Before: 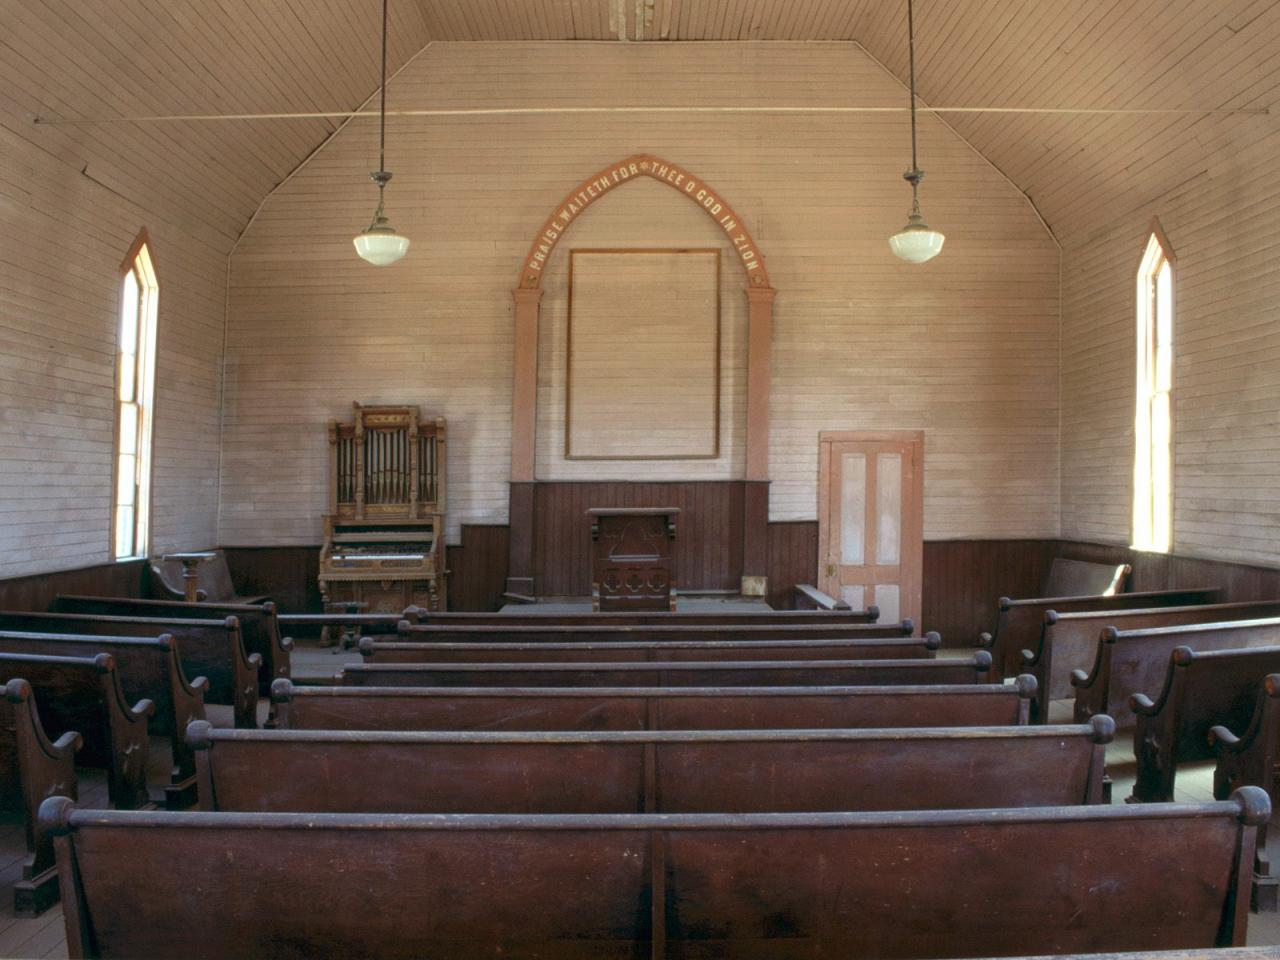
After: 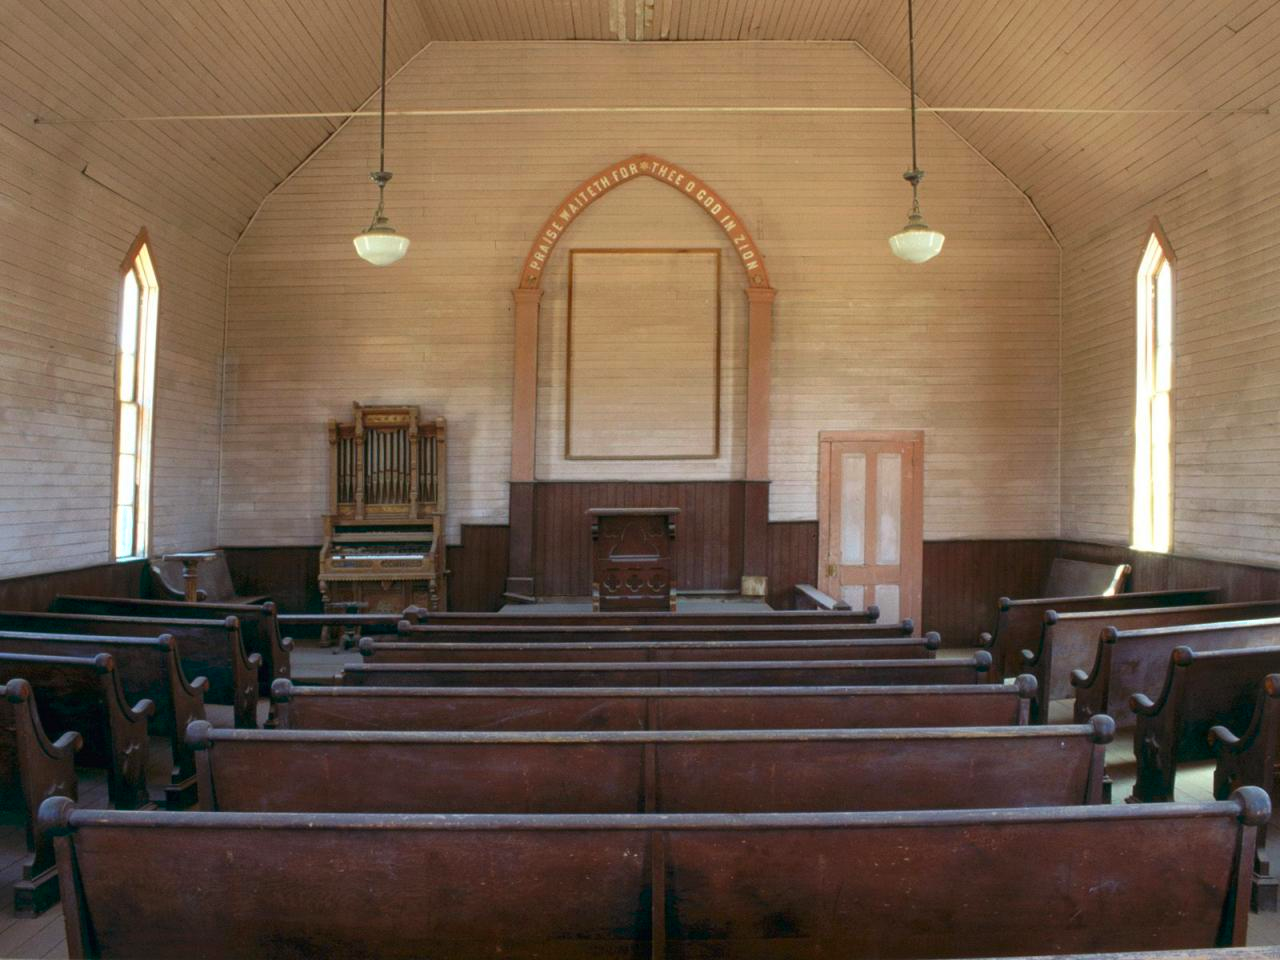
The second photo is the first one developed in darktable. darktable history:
color zones: curves: ch0 [(0.25, 0.5) (0.423, 0.5) (0.443, 0.5) (0.521, 0.756) (0.568, 0.5) (0.576, 0.5) (0.75, 0.5)]; ch1 [(0.25, 0.5) (0.423, 0.5) (0.443, 0.5) (0.539, 0.873) (0.624, 0.565) (0.631, 0.5) (0.75, 0.5)]
contrast brightness saturation: contrast 0.045, saturation 0.157
